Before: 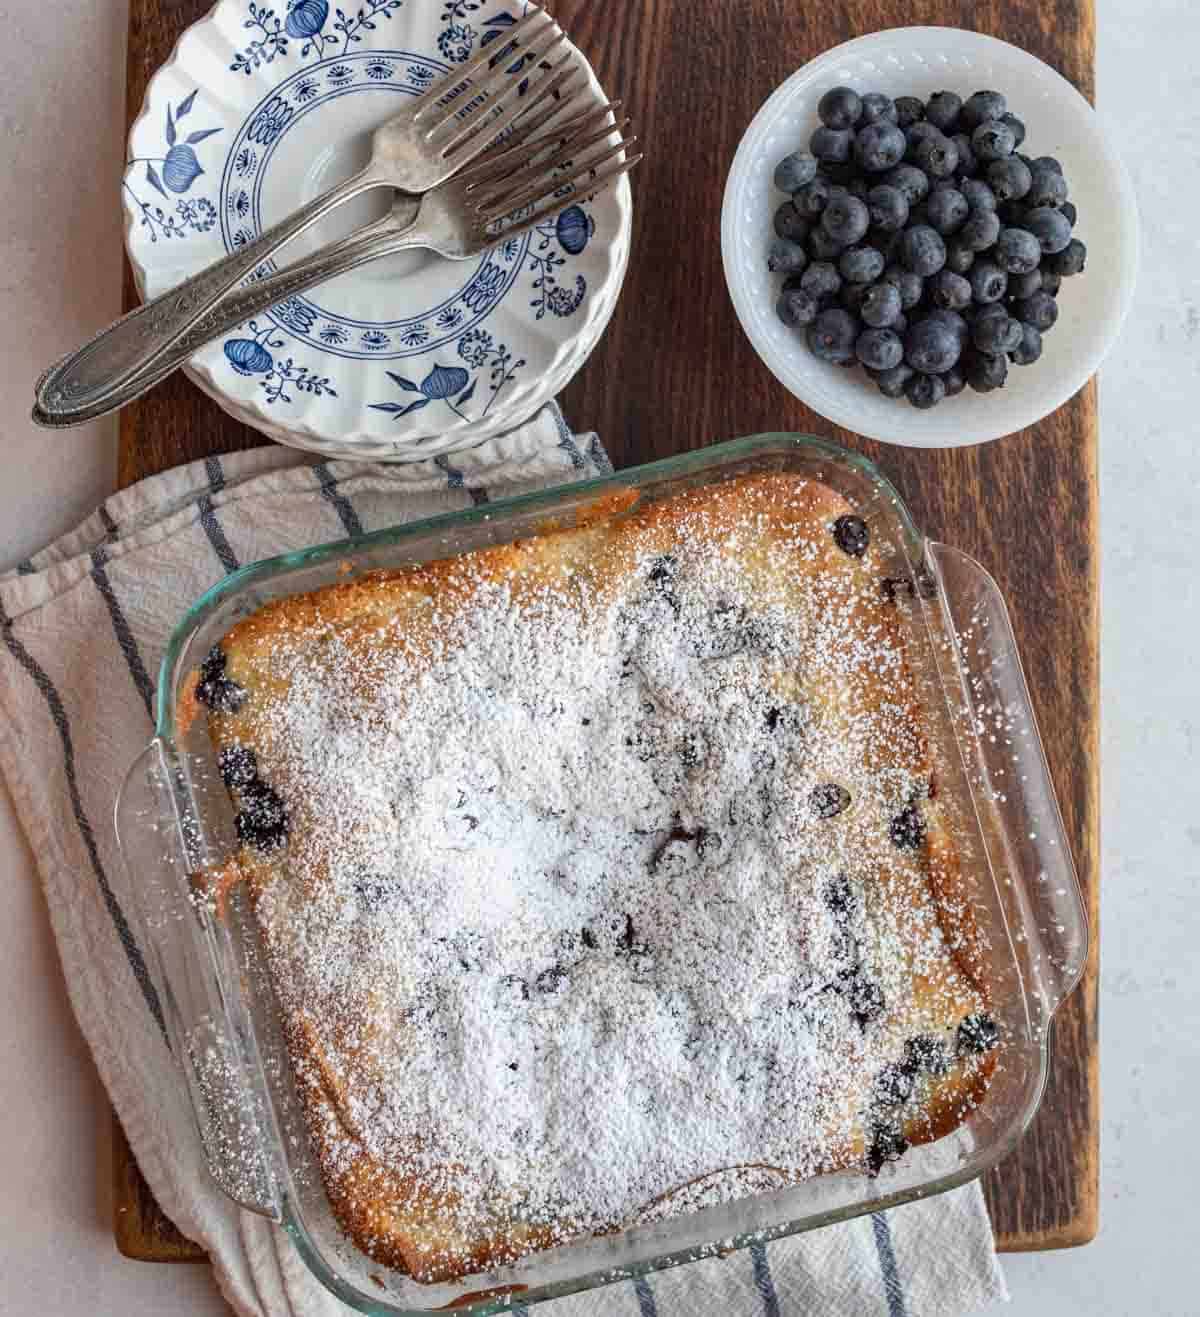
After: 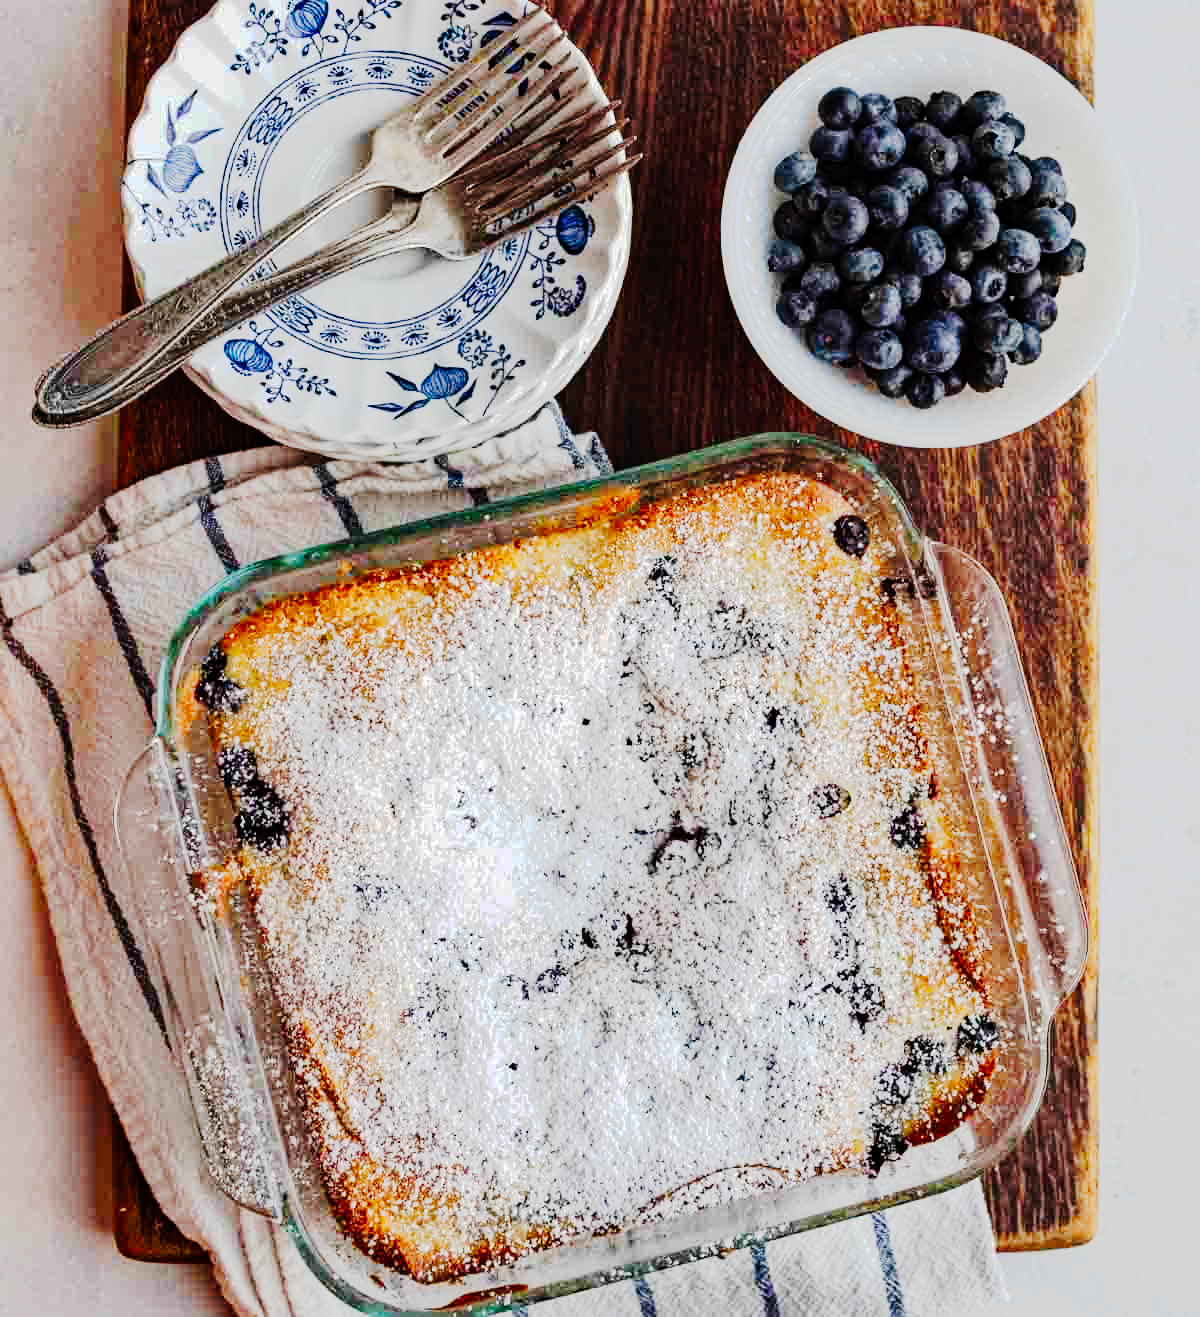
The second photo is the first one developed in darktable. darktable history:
tone curve: curves: ch0 [(0, 0) (0.003, 0.001) (0.011, 0.005) (0.025, 0.009) (0.044, 0.014) (0.069, 0.019) (0.1, 0.028) (0.136, 0.039) (0.177, 0.073) (0.224, 0.134) (0.277, 0.218) (0.335, 0.343) (0.399, 0.488) (0.468, 0.608) (0.543, 0.699) (0.623, 0.773) (0.709, 0.819) (0.801, 0.852) (0.898, 0.874) (1, 1)], preserve colors none
haze removal: compatibility mode true, adaptive false
